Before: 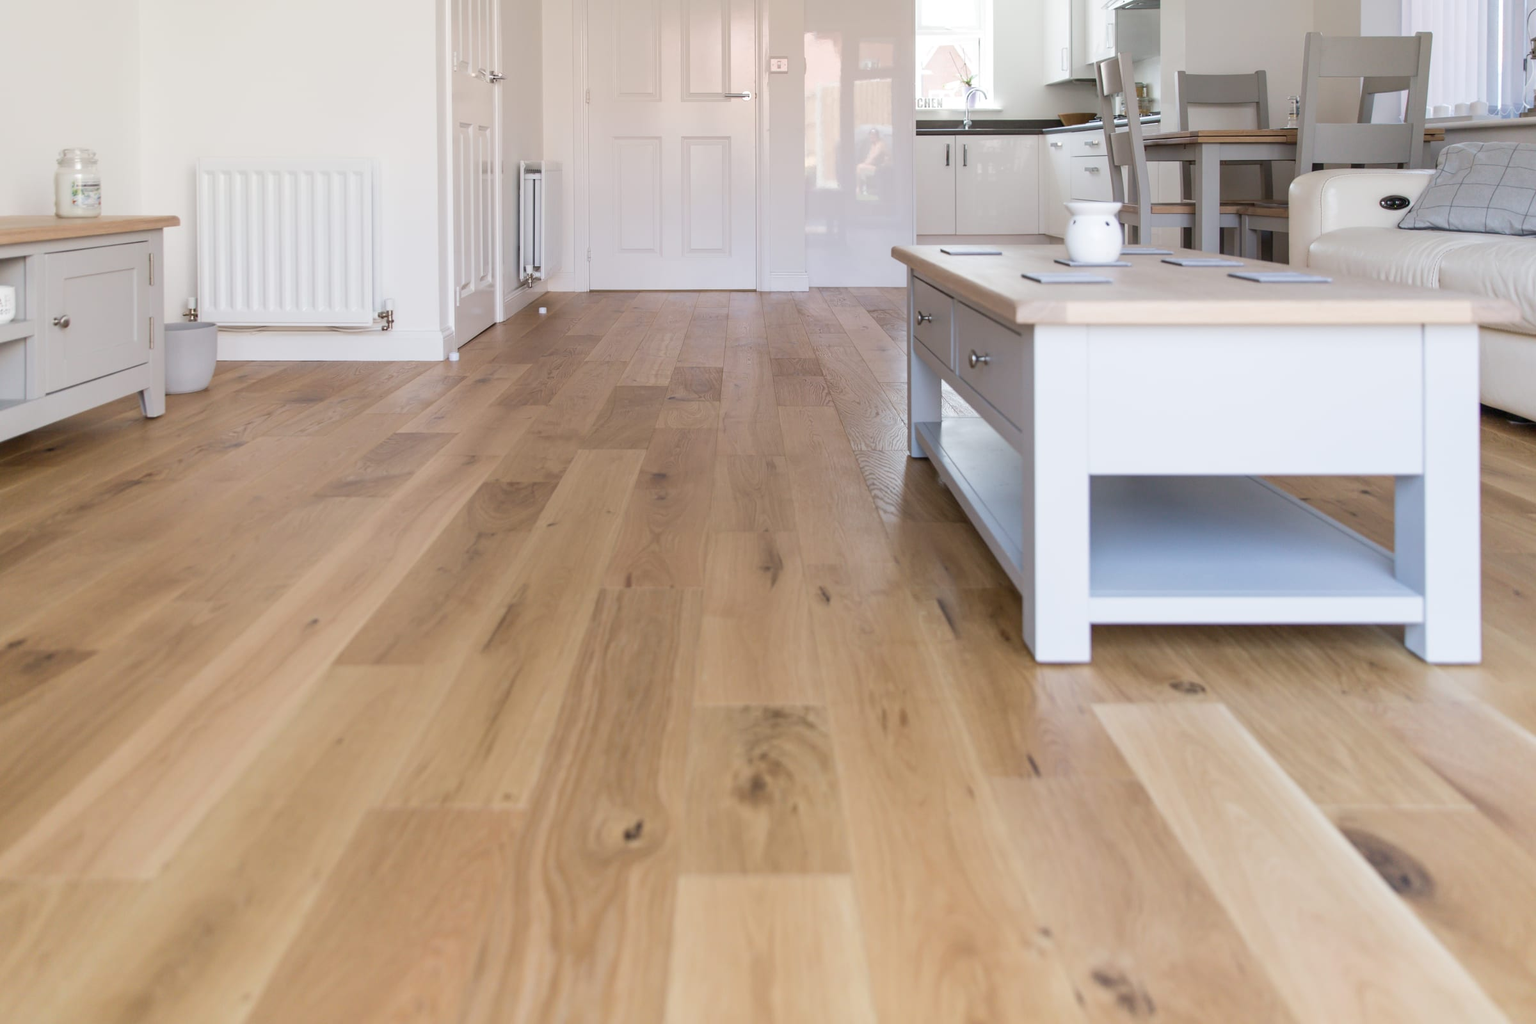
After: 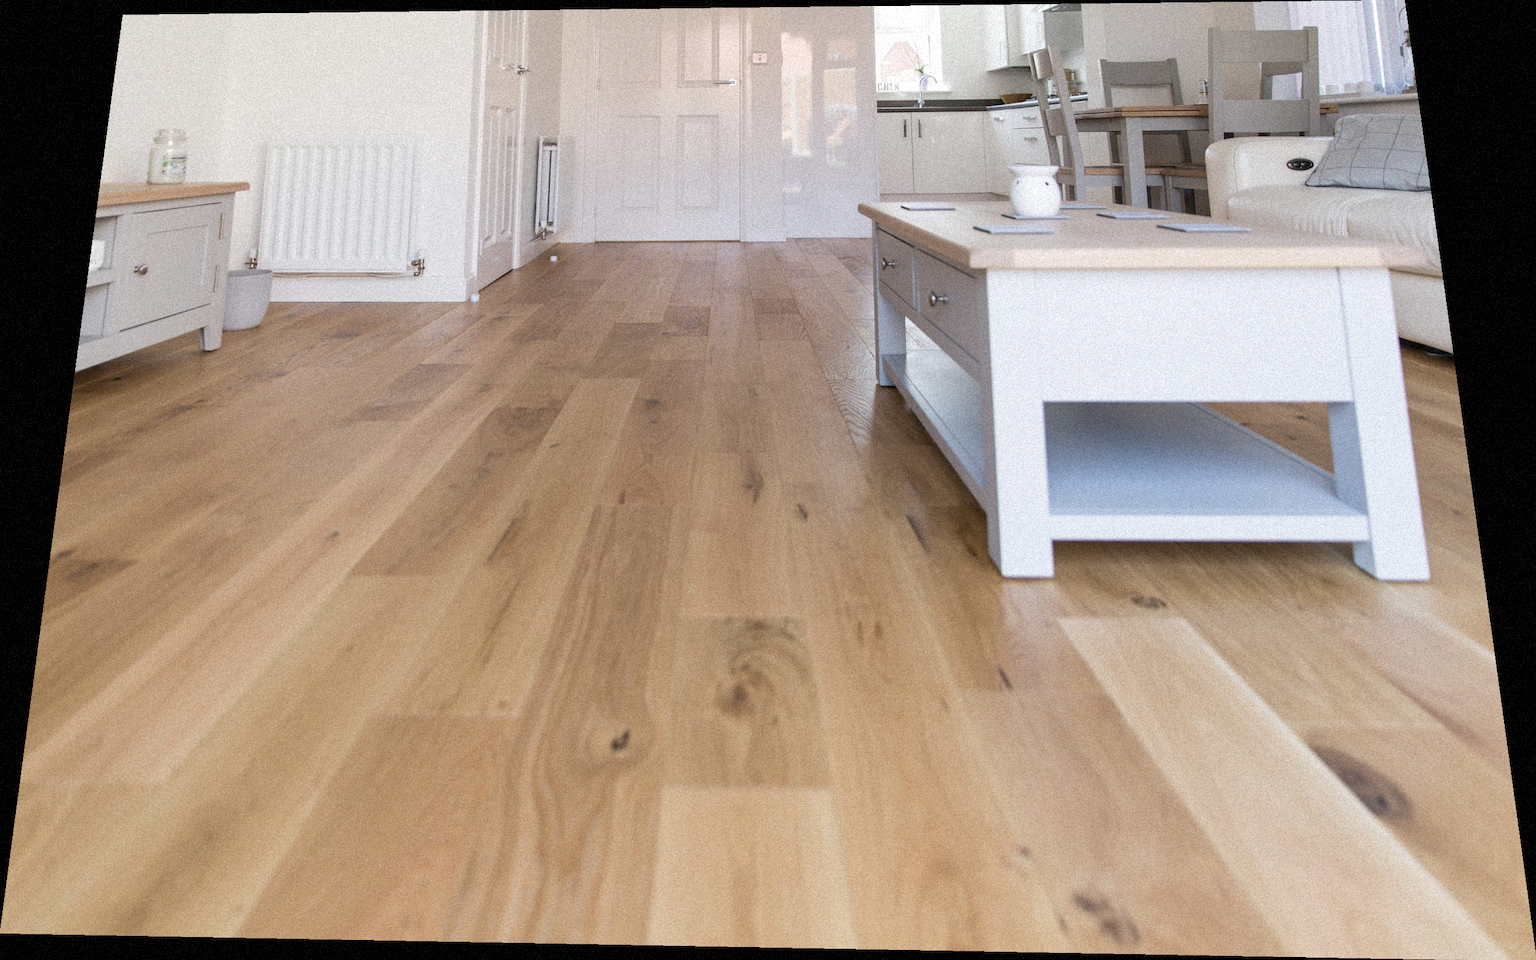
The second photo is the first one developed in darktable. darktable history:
rotate and perspective: rotation 0.128°, lens shift (vertical) -0.181, lens shift (horizontal) -0.044, shear 0.001, automatic cropping off
grain: strength 35%, mid-tones bias 0%
